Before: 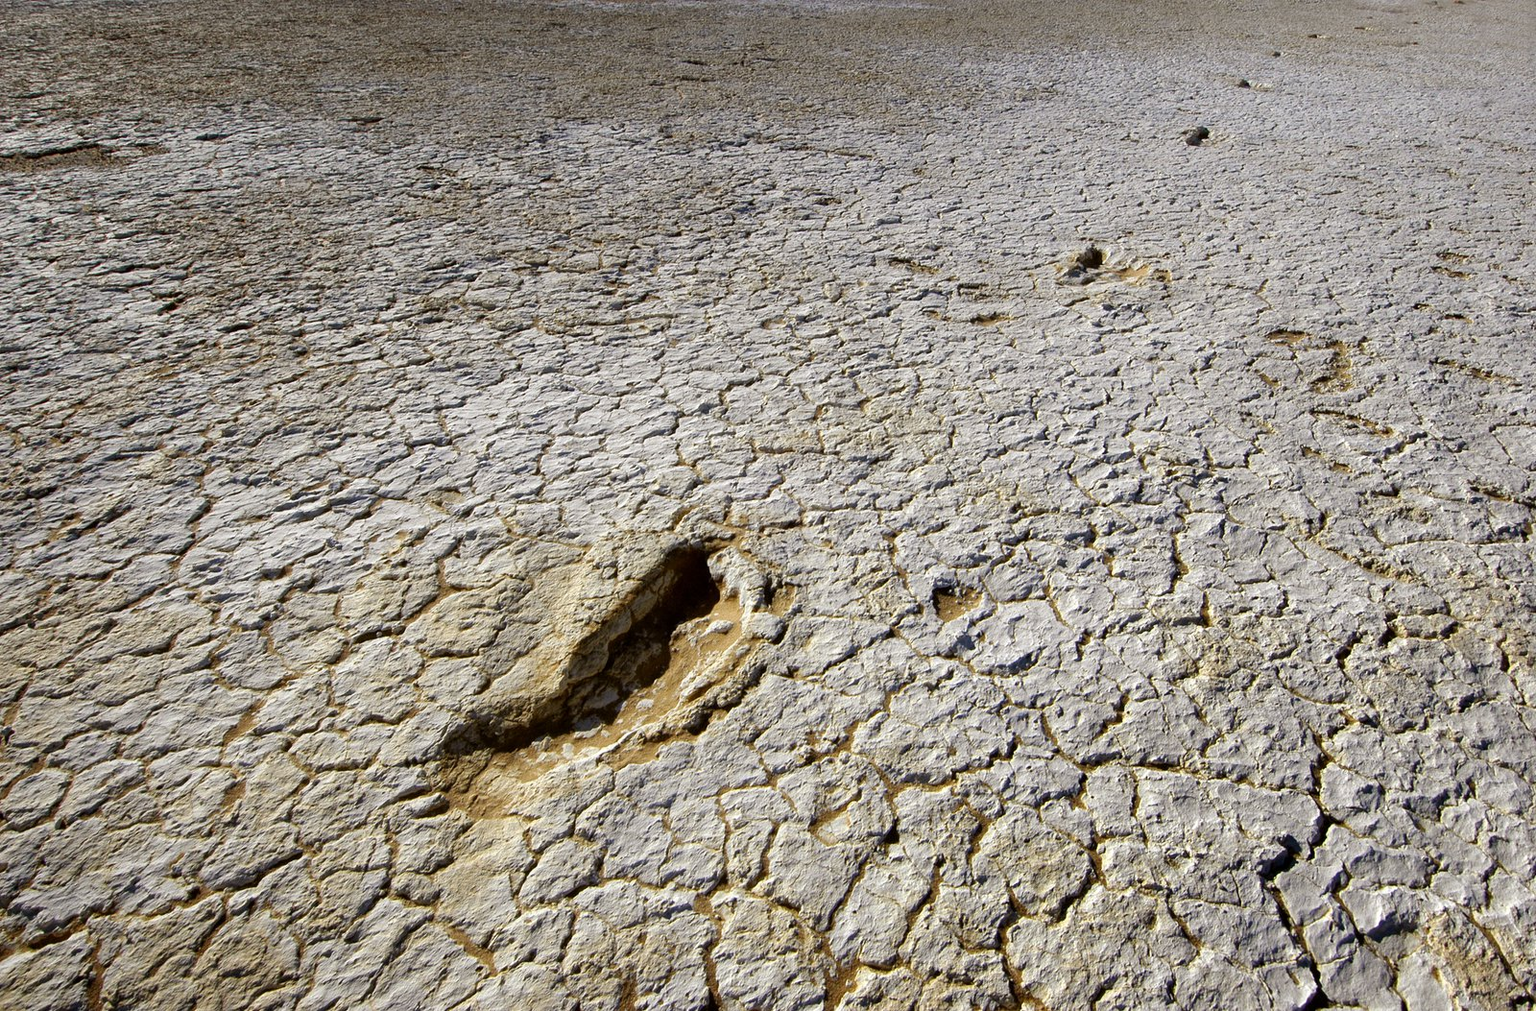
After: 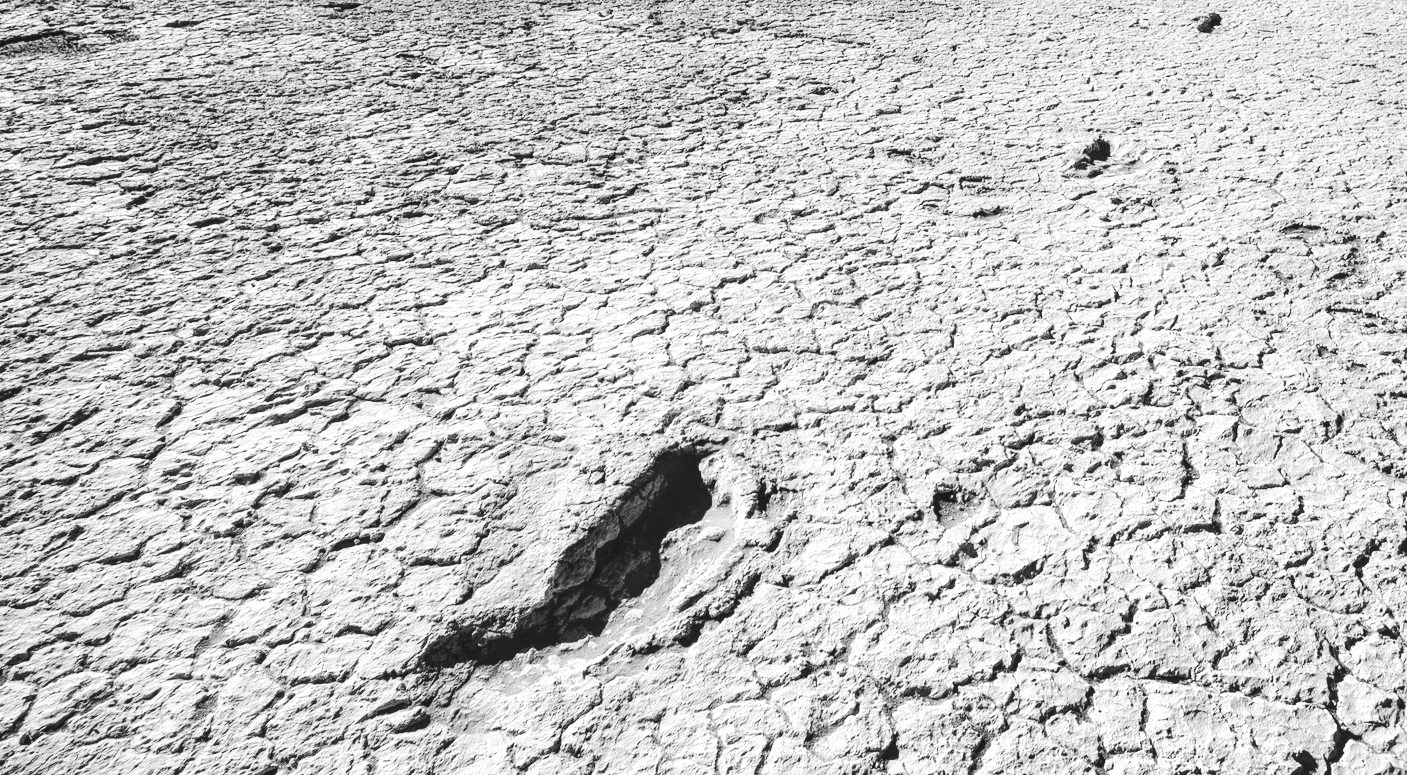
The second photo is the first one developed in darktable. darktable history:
white balance: red 1.188, blue 1.11
tone equalizer: -8 EV -0.417 EV, -7 EV -0.389 EV, -6 EV -0.333 EV, -5 EV -0.222 EV, -3 EV 0.222 EV, -2 EV 0.333 EV, -1 EV 0.389 EV, +0 EV 0.417 EV, edges refinement/feathering 500, mask exposure compensation -1.57 EV, preserve details no
crop and rotate: left 2.425%, top 11.305%, right 9.6%, bottom 15.08%
color correction: saturation 0.98
contrast brightness saturation: contrast 0.2, brightness 0.16, saturation 0.22
monochrome: on, module defaults
local contrast: detail 130%
tone curve: curves: ch0 [(0, 0) (0.003, 0.062) (0.011, 0.07) (0.025, 0.083) (0.044, 0.094) (0.069, 0.105) (0.1, 0.117) (0.136, 0.136) (0.177, 0.164) (0.224, 0.201) (0.277, 0.256) (0.335, 0.335) (0.399, 0.424) (0.468, 0.529) (0.543, 0.641) (0.623, 0.725) (0.709, 0.787) (0.801, 0.849) (0.898, 0.917) (1, 1)], preserve colors none
